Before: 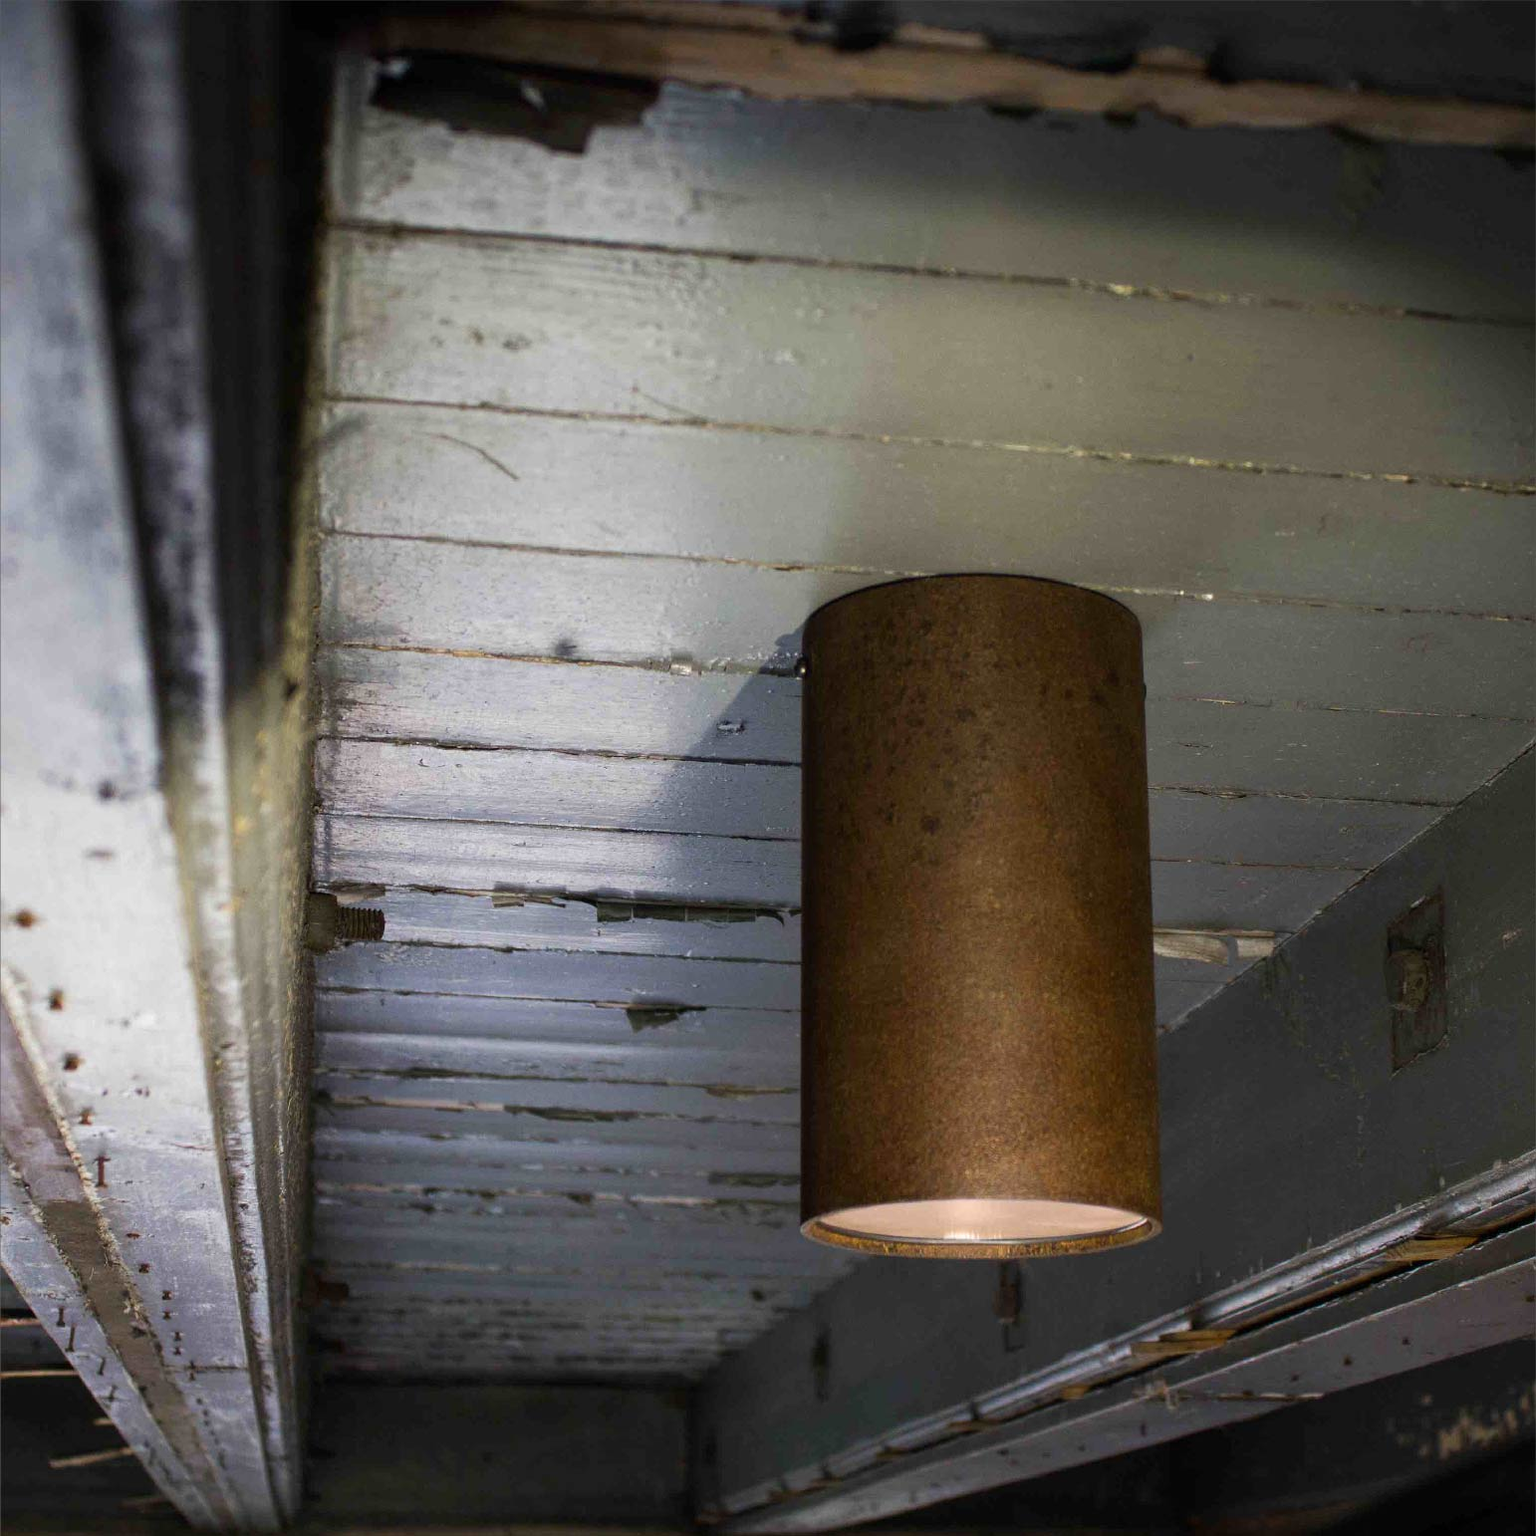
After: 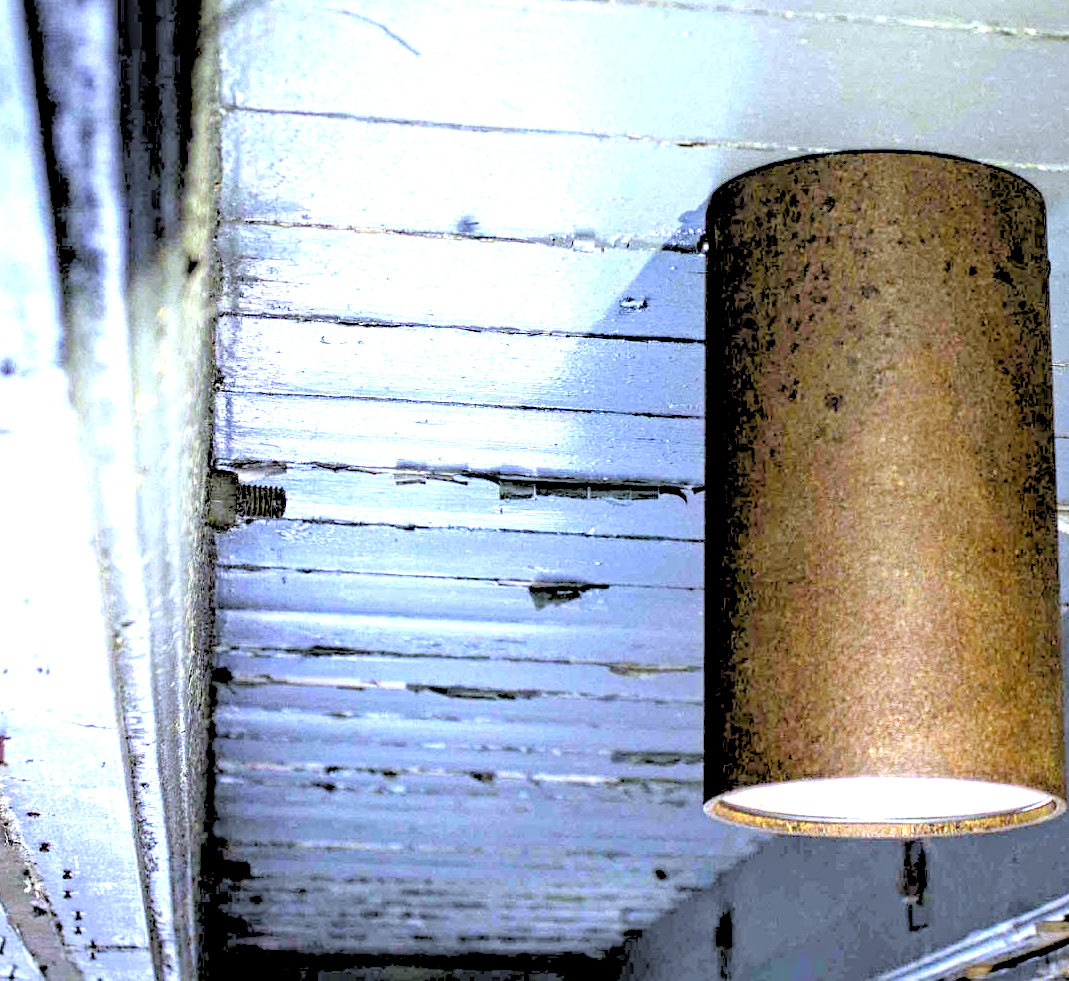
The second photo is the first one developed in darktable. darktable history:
crop: left 6.488%, top 27.668%, right 24.183%, bottom 8.656%
exposure: black level correction 0.001, exposure 1.646 EV, compensate exposure bias true, compensate highlight preservation false
white balance: red 0.871, blue 1.249
rgb levels: levels [[0.027, 0.429, 0.996], [0, 0.5, 1], [0, 0.5, 1]]
contrast equalizer: octaves 7, y [[0.506, 0.531, 0.562, 0.606, 0.638, 0.669], [0.5 ×6], [0.5 ×6], [0 ×6], [0 ×6]]
